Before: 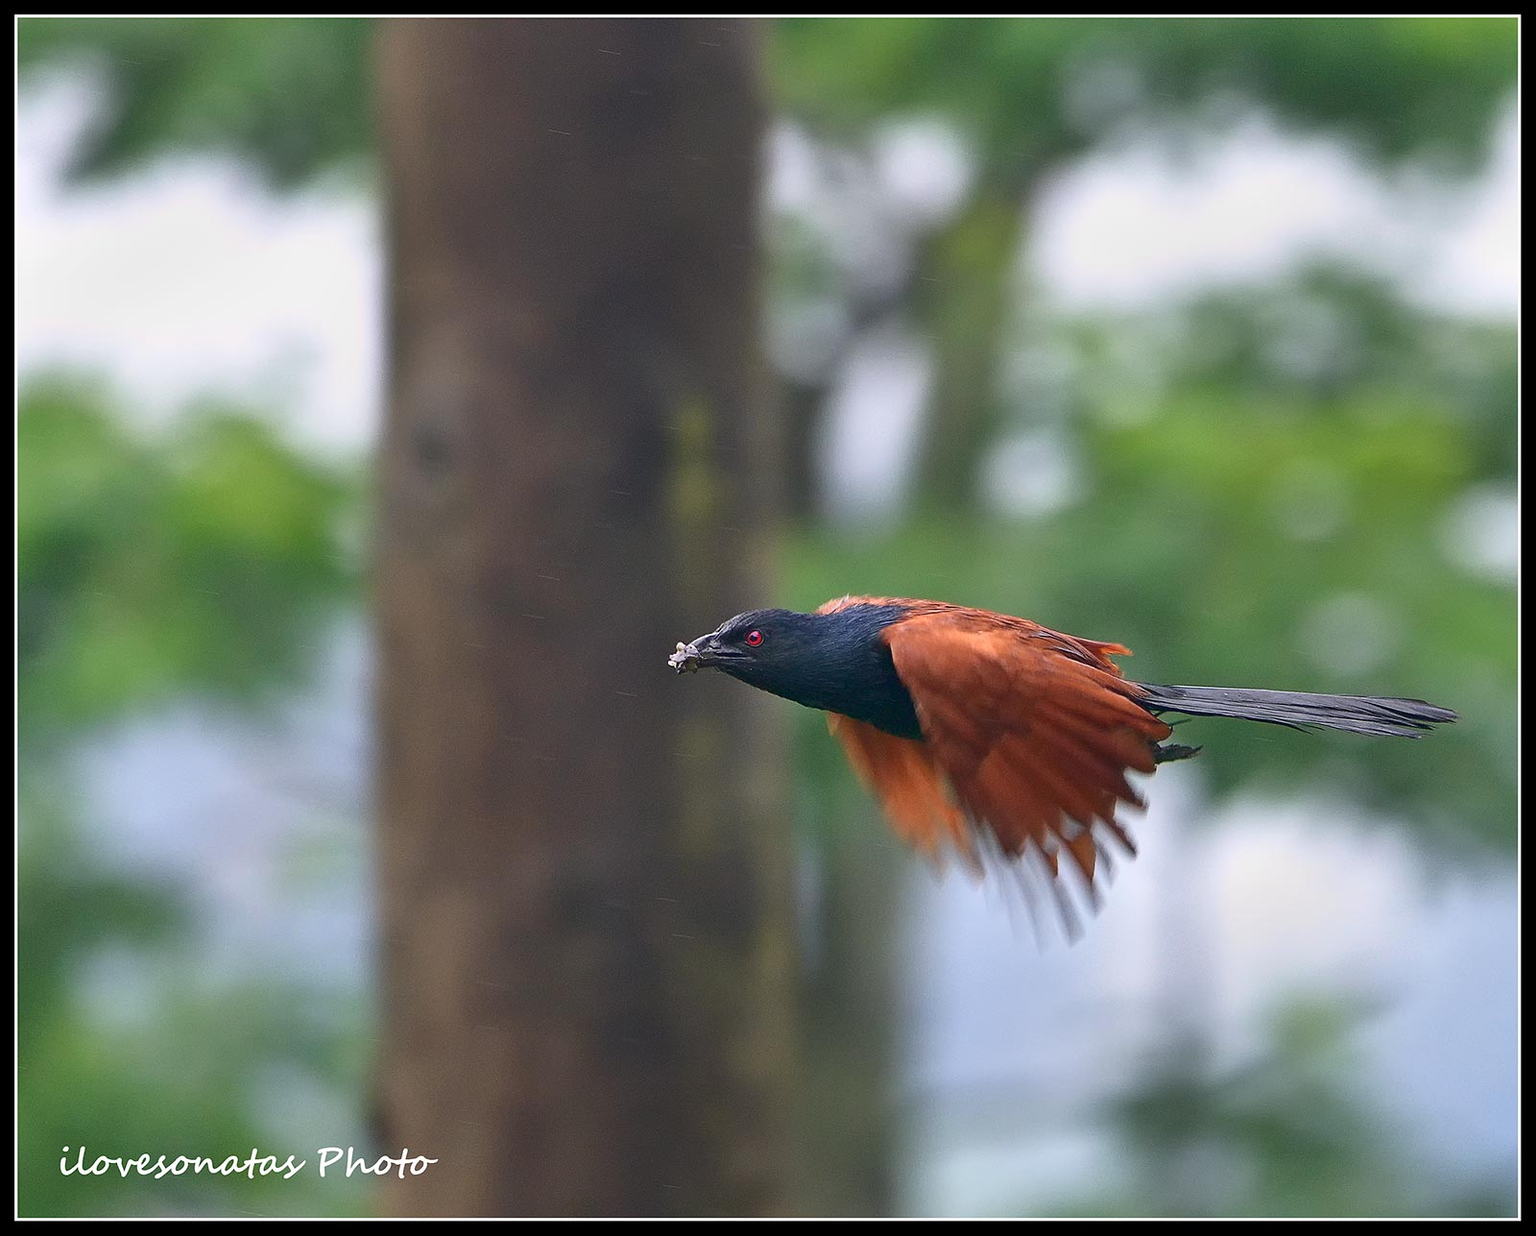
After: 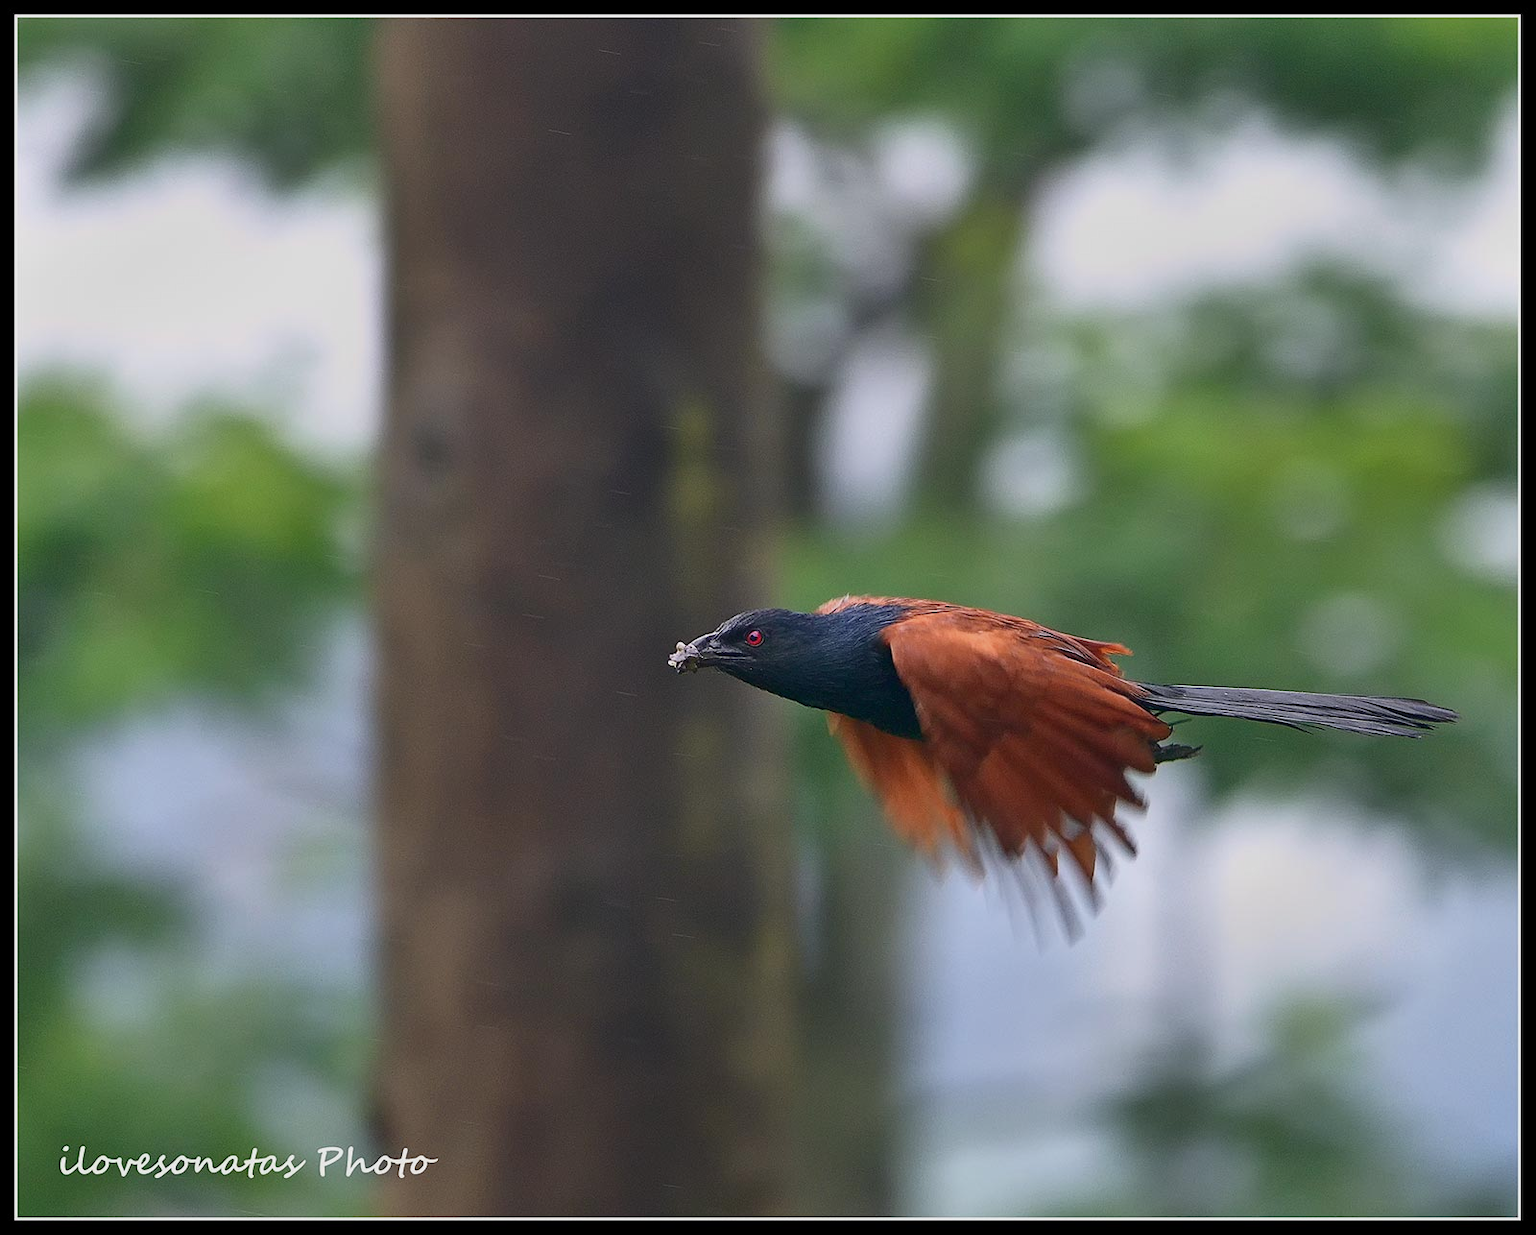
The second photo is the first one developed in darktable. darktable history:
exposure: exposure -0.309 EV, compensate highlight preservation false
